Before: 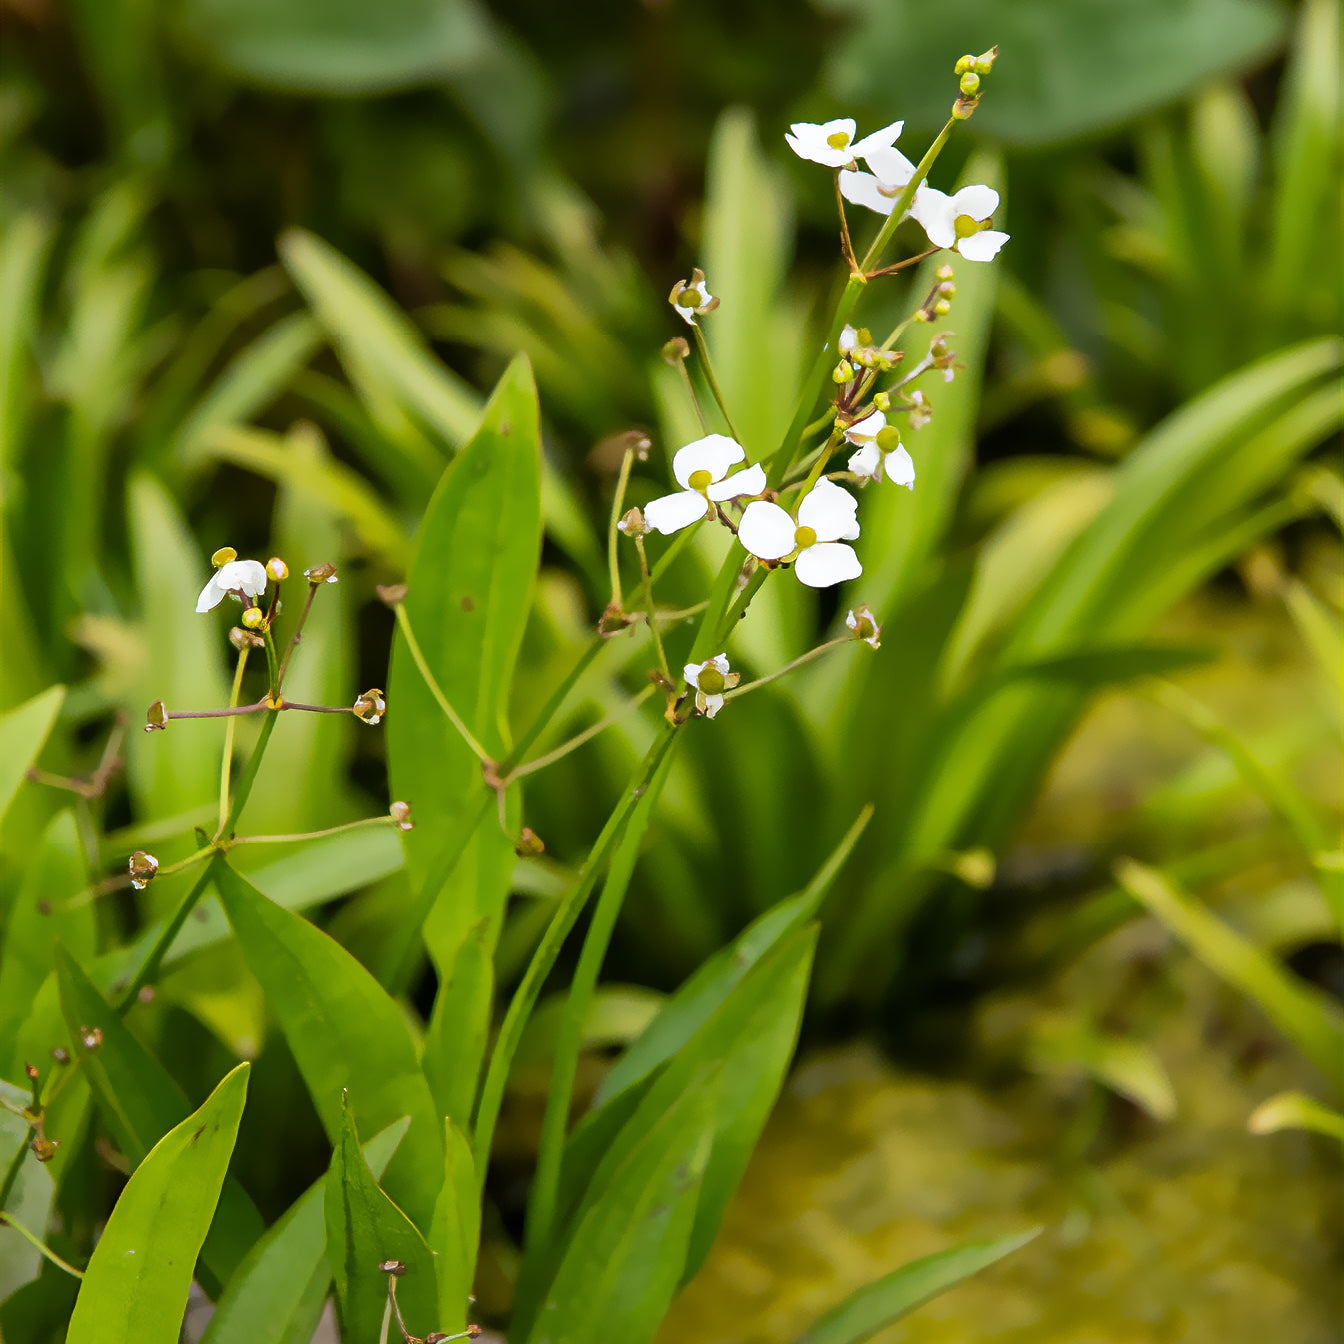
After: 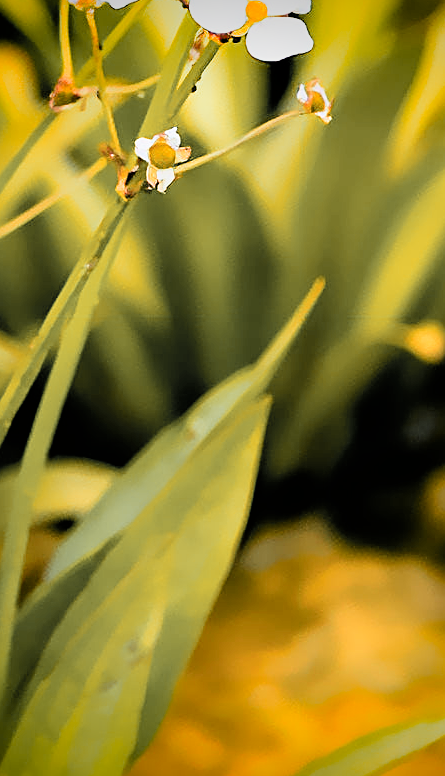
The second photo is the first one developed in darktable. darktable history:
exposure: exposure 1 EV, compensate highlight preservation false
sharpen: on, module defaults
crop: left 40.878%, top 39.176%, right 25.993%, bottom 3.081%
vignetting: fall-off start 88.53%, fall-off radius 44.2%, saturation 0.376, width/height ratio 1.161
color zones: curves: ch1 [(0.263, 0.53) (0.376, 0.287) (0.487, 0.512) (0.748, 0.547) (1, 0.513)]; ch2 [(0.262, 0.45) (0.751, 0.477)], mix 31.98%
filmic rgb: black relative exposure -5 EV, hardness 2.88, contrast 1.3, highlights saturation mix -30%
